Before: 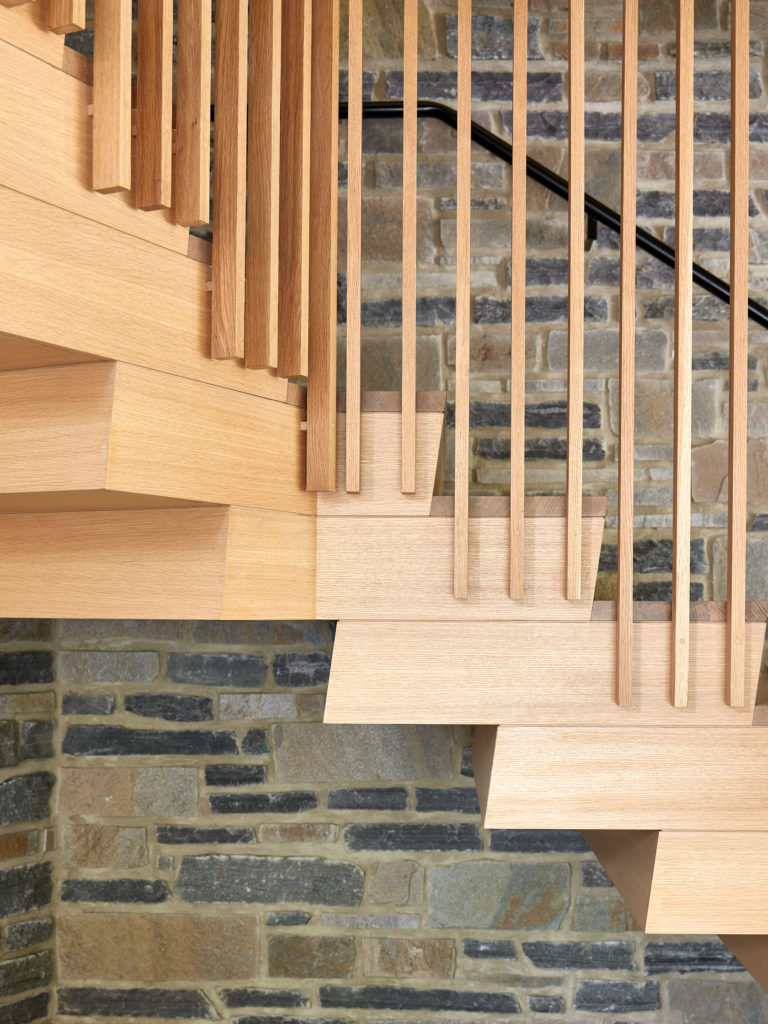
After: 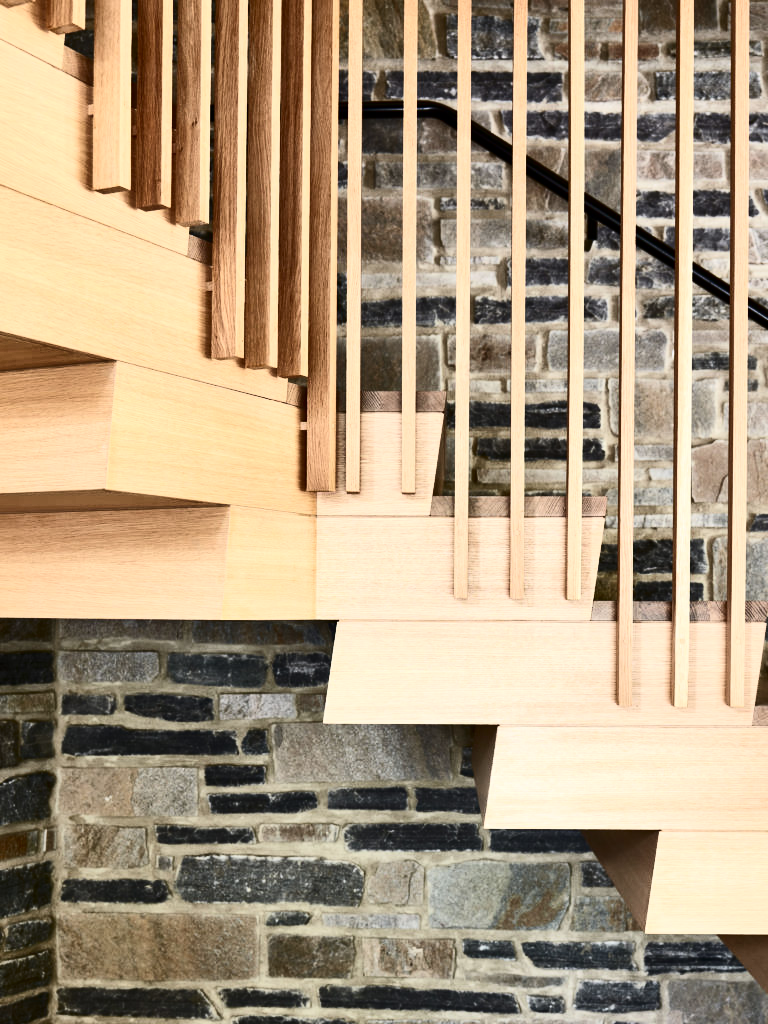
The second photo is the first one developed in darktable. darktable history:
shadows and highlights: soften with gaussian
contrast brightness saturation: contrast 0.5, saturation -0.1
